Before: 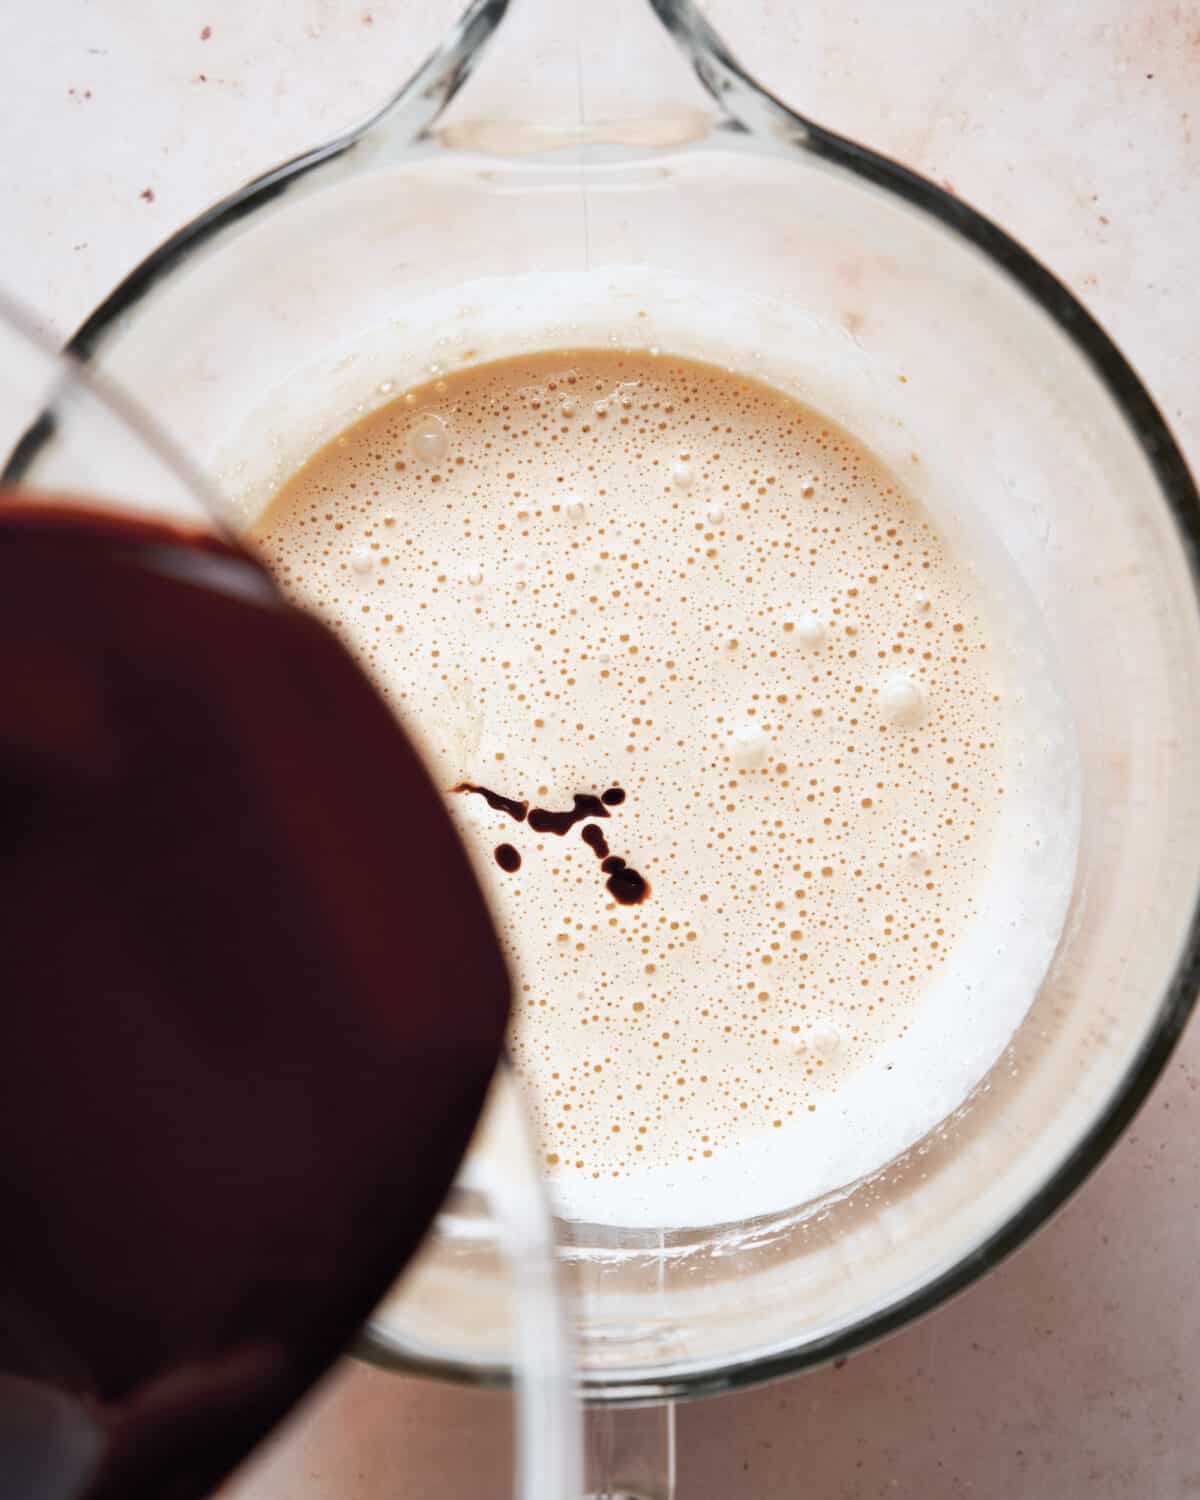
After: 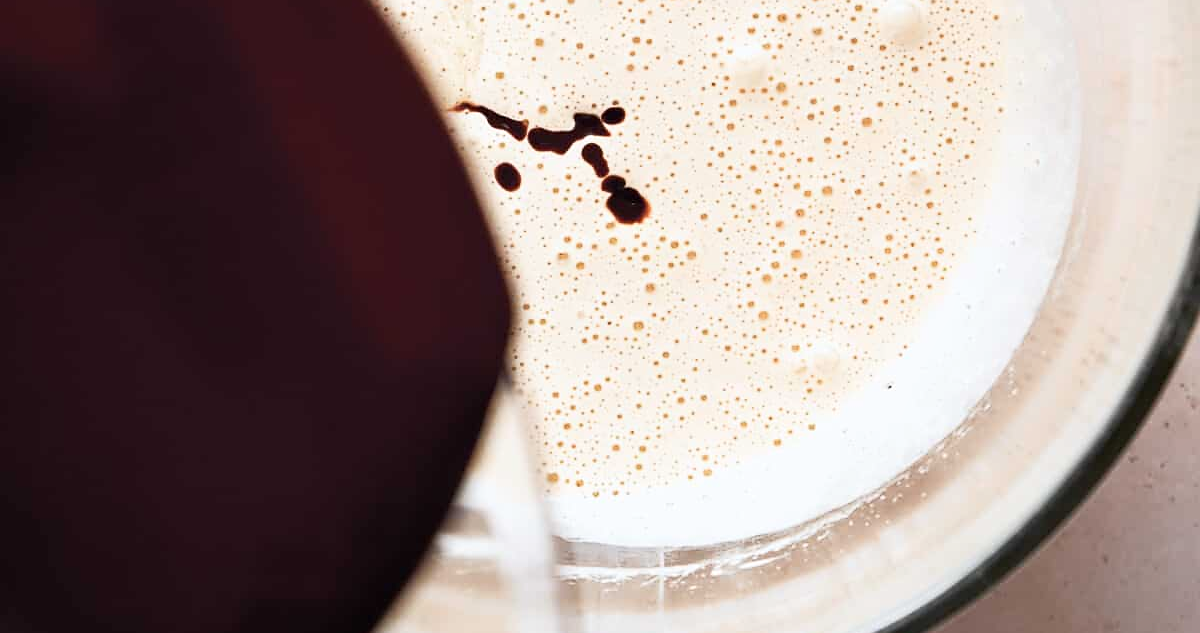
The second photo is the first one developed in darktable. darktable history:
sharpen: radius 1.844, amount 0.406, threshold 1.582
shadows and highlights: shadows -0.317, highlights 39.95
crop: top 45.464%, bottom 12.274%
